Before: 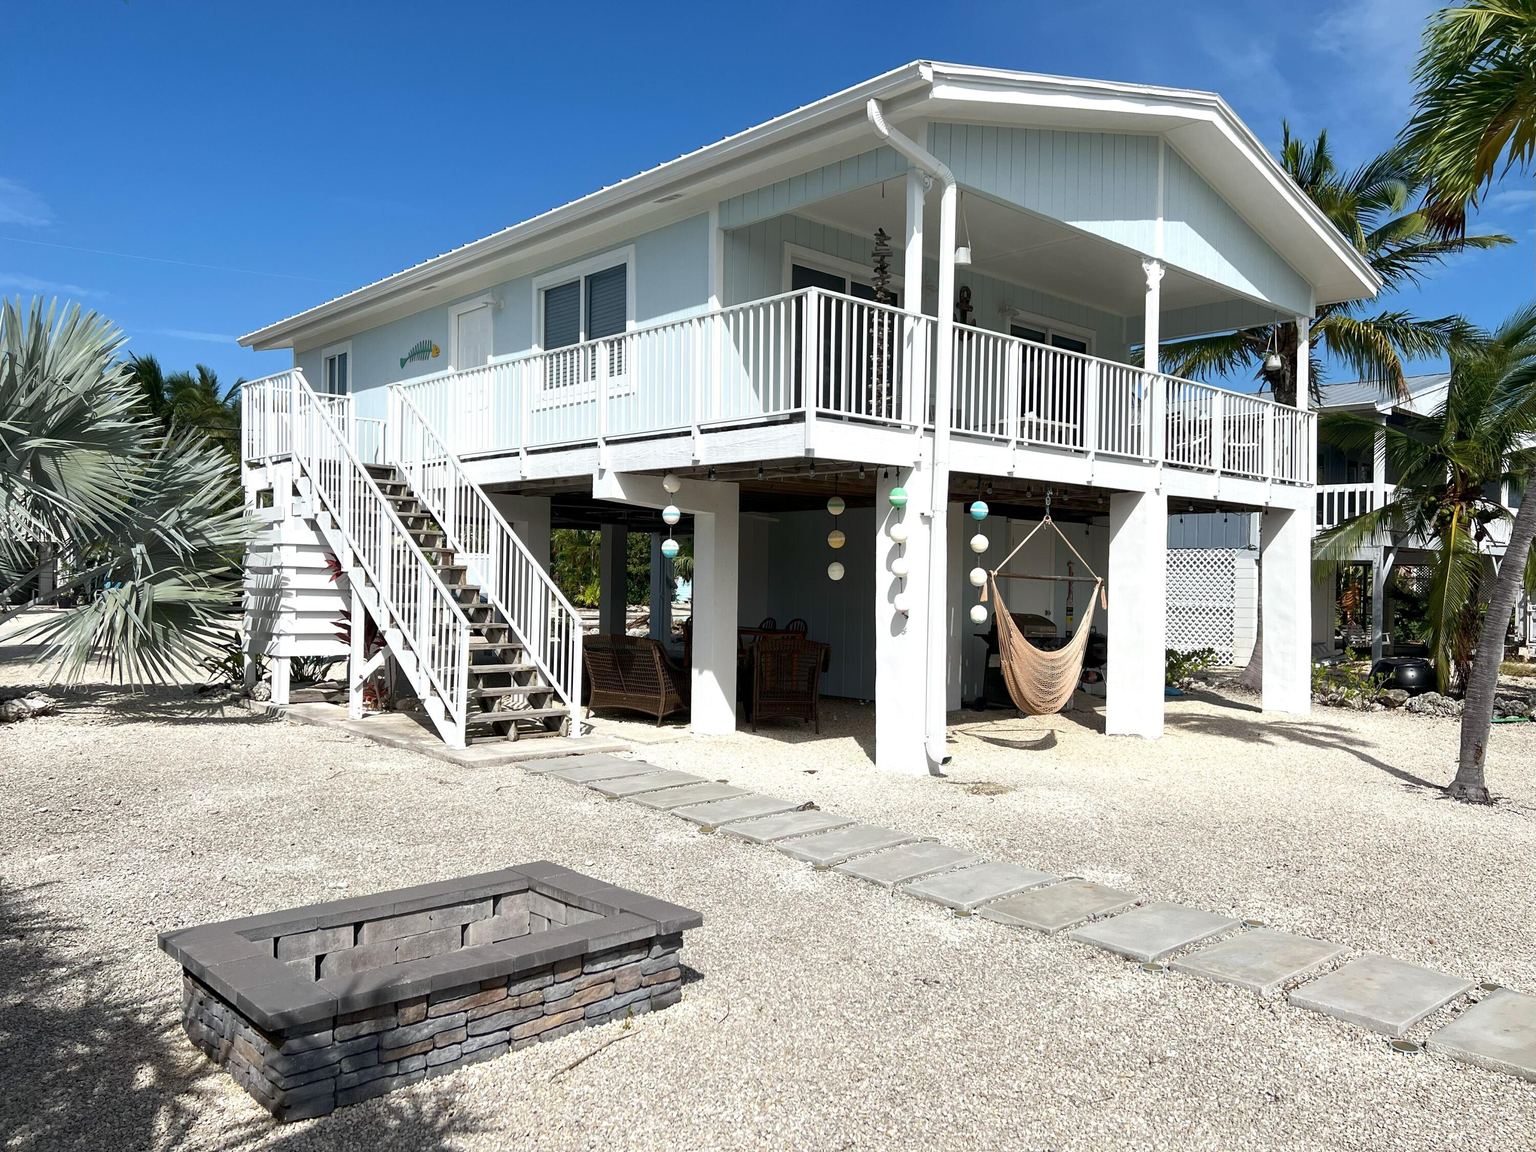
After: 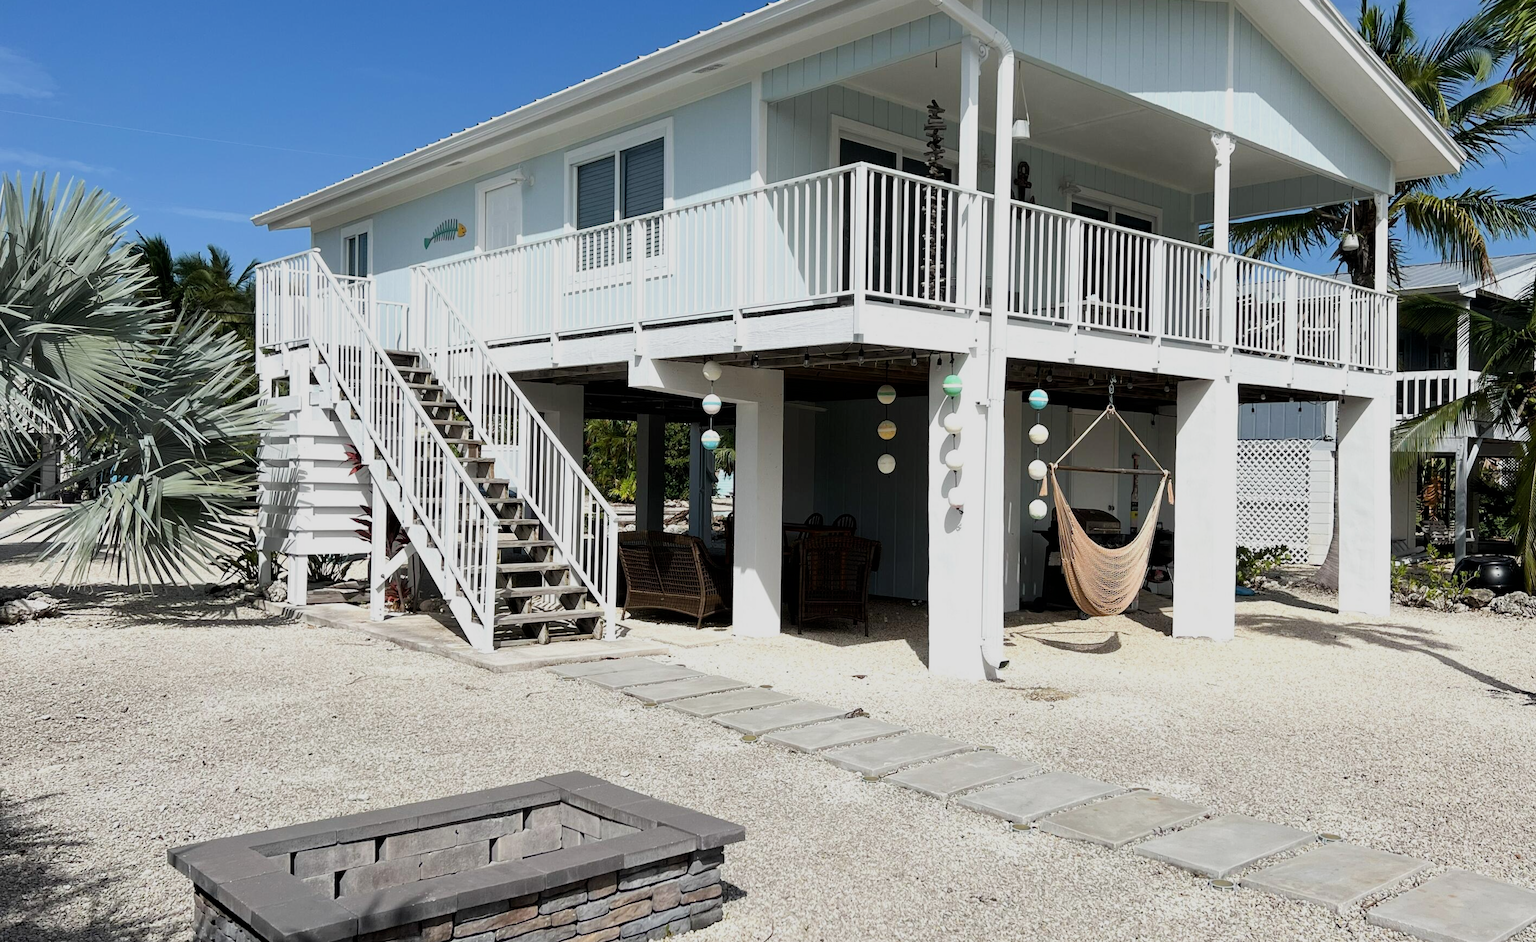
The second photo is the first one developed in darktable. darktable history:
crop and rotate: angle 0.03°, top 11.643%, right 5.651%, bottom 11.189%
filmic rgb: black relative exposure -8.15 EV, white relative exposure 3.76 EV, hardness 4.46
